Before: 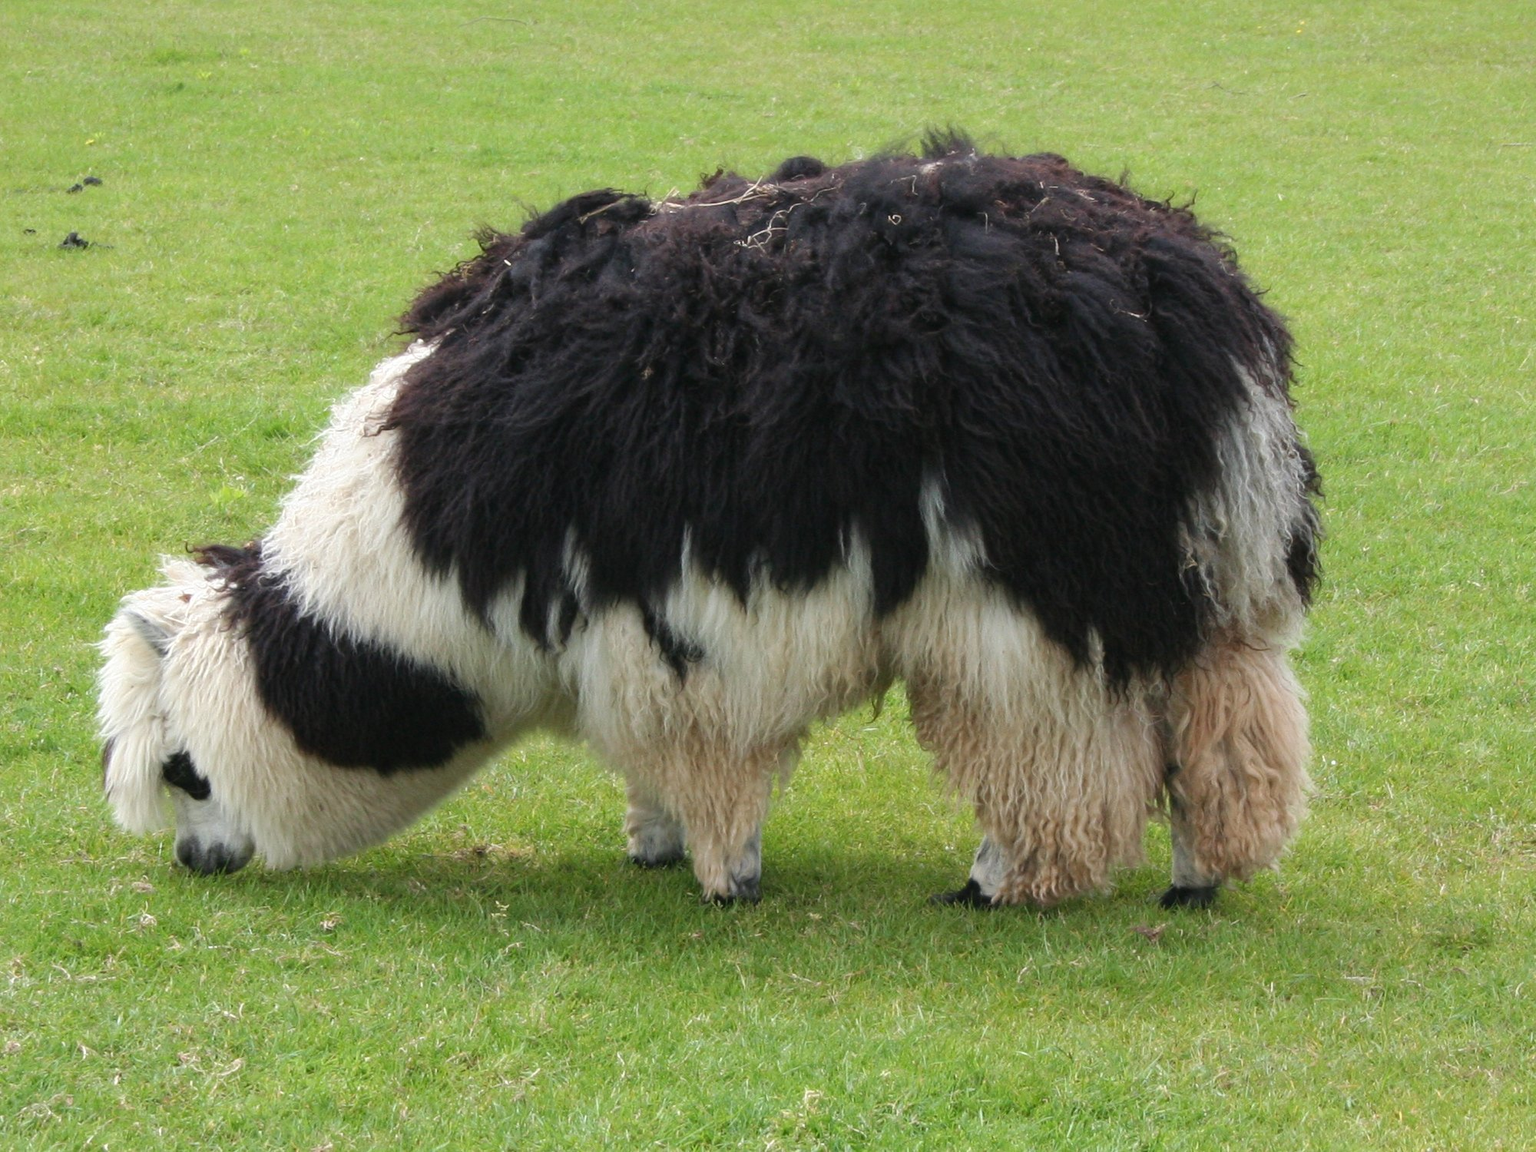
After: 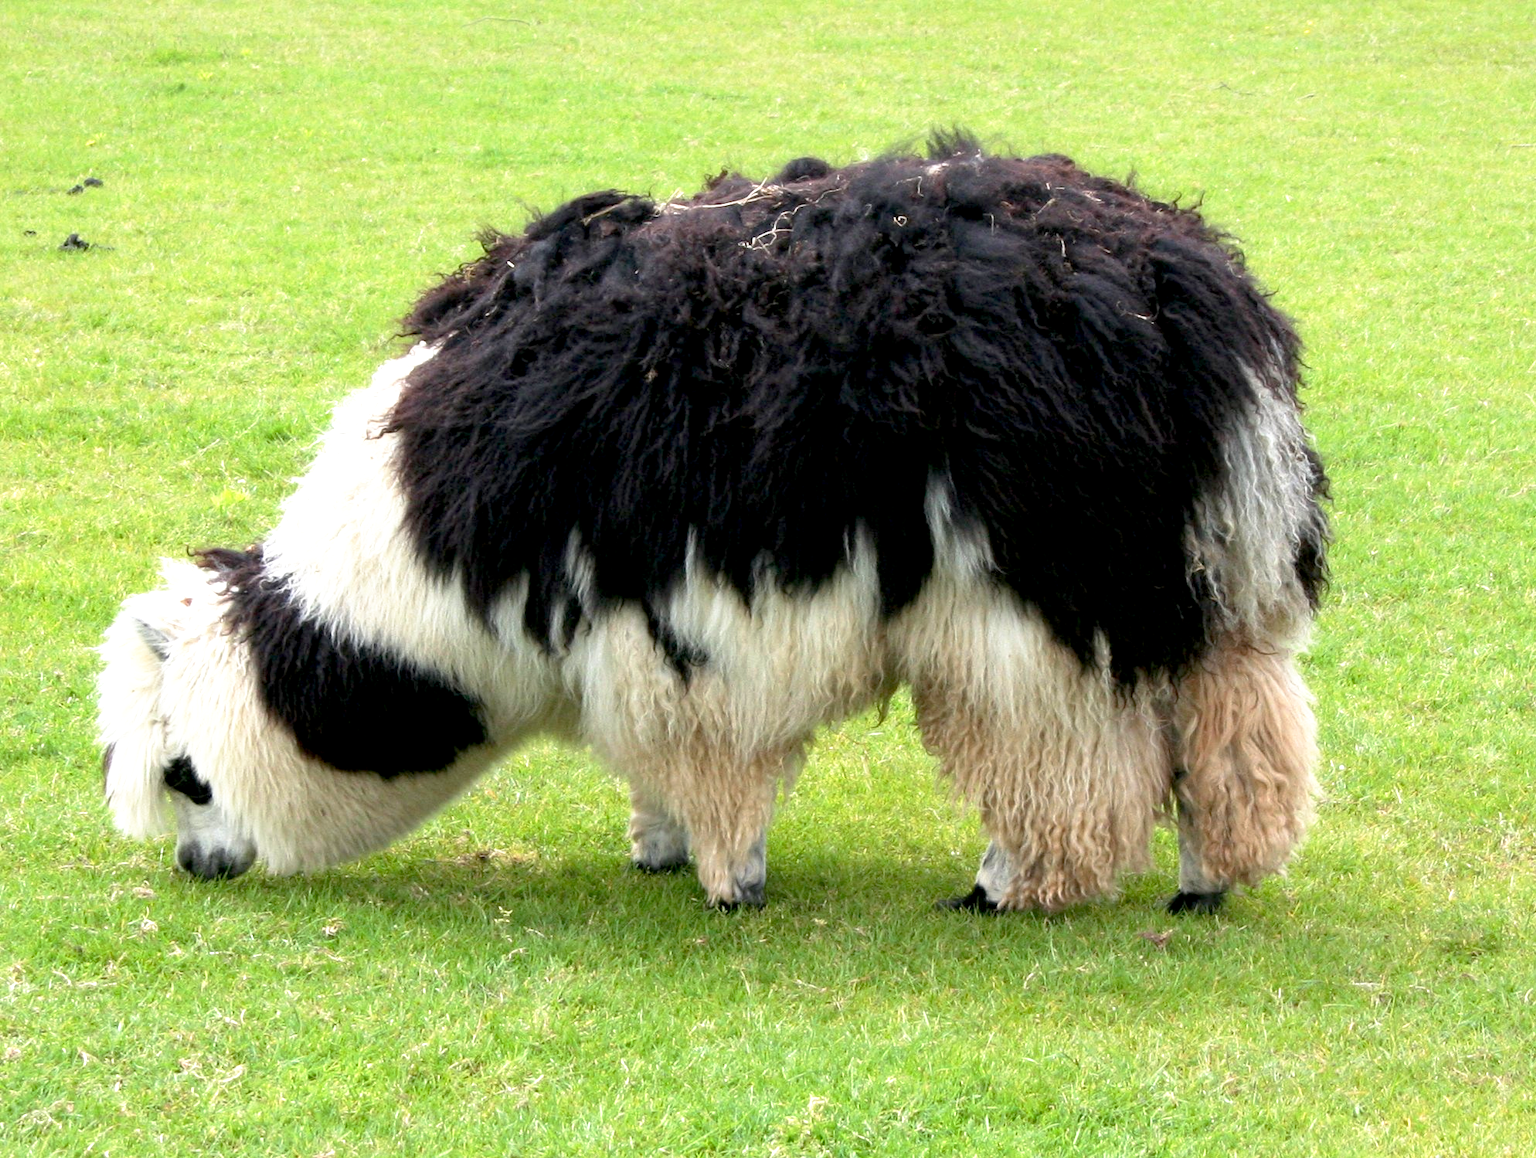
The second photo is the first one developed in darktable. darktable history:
exposure: exposure 0.657 EV, compensate highlight preservation false
base curve: curves: ch0 [(0.017, 0) (0.425, 0.441) (0.844, 0.933) (1, 1)], preserve colors none
